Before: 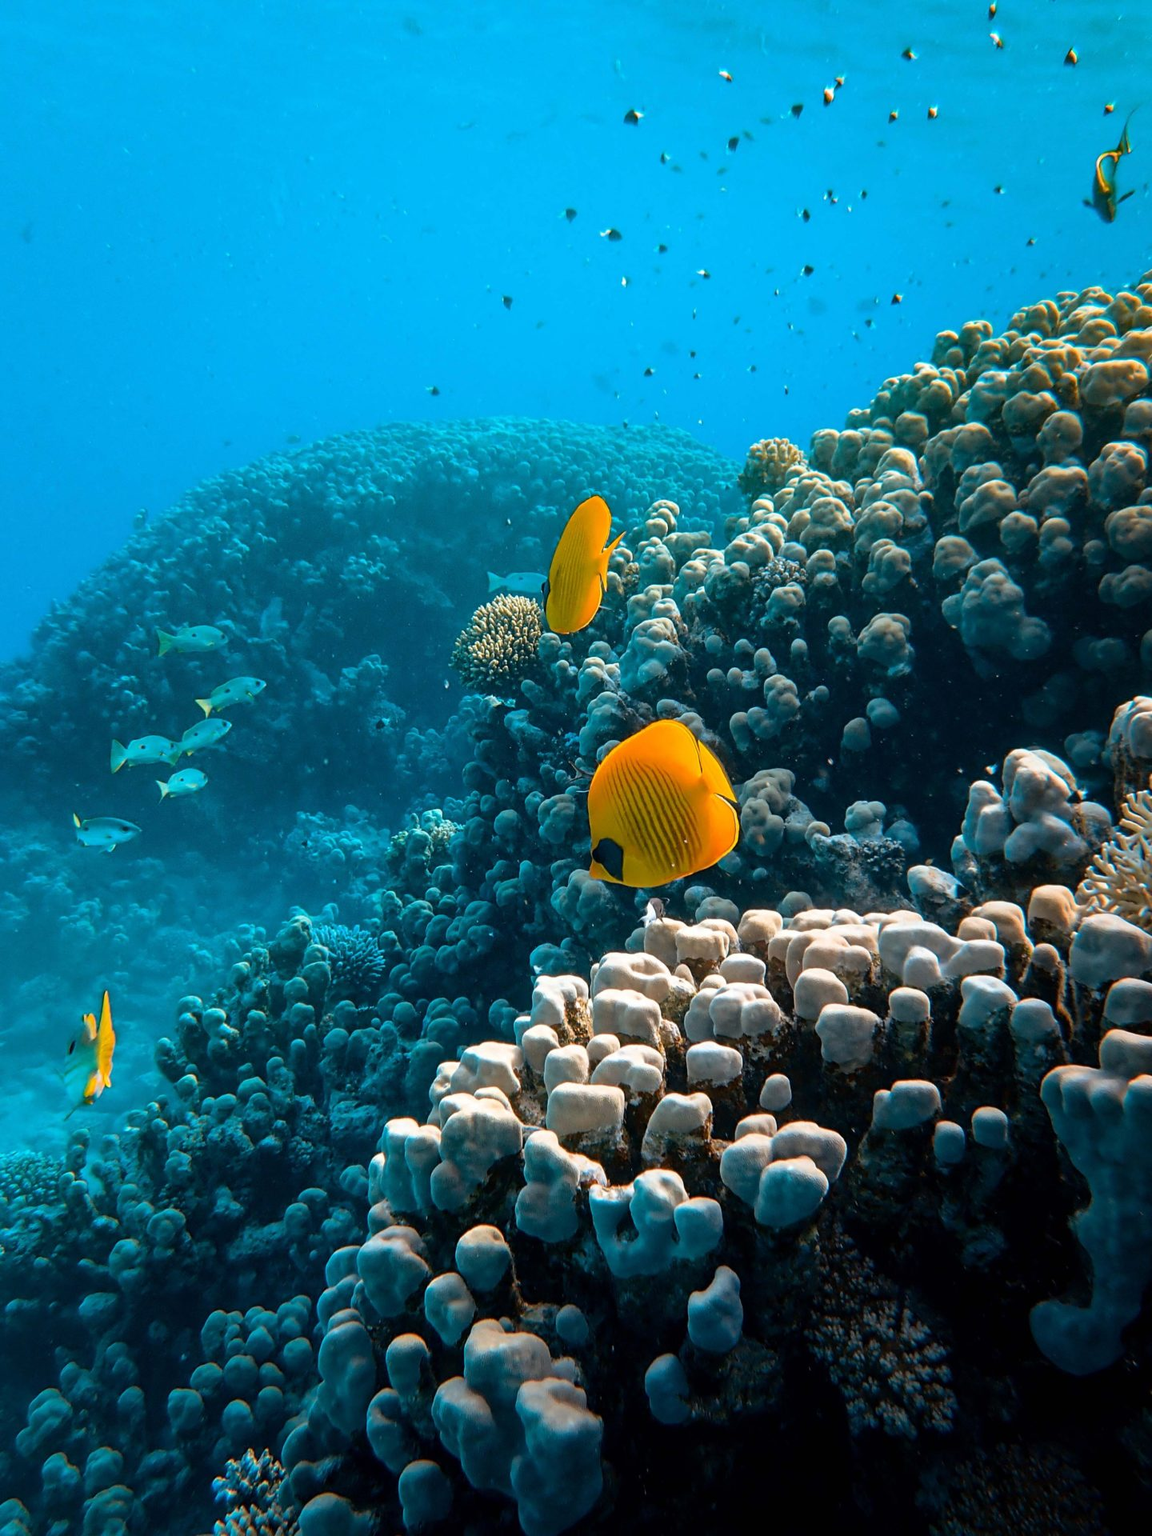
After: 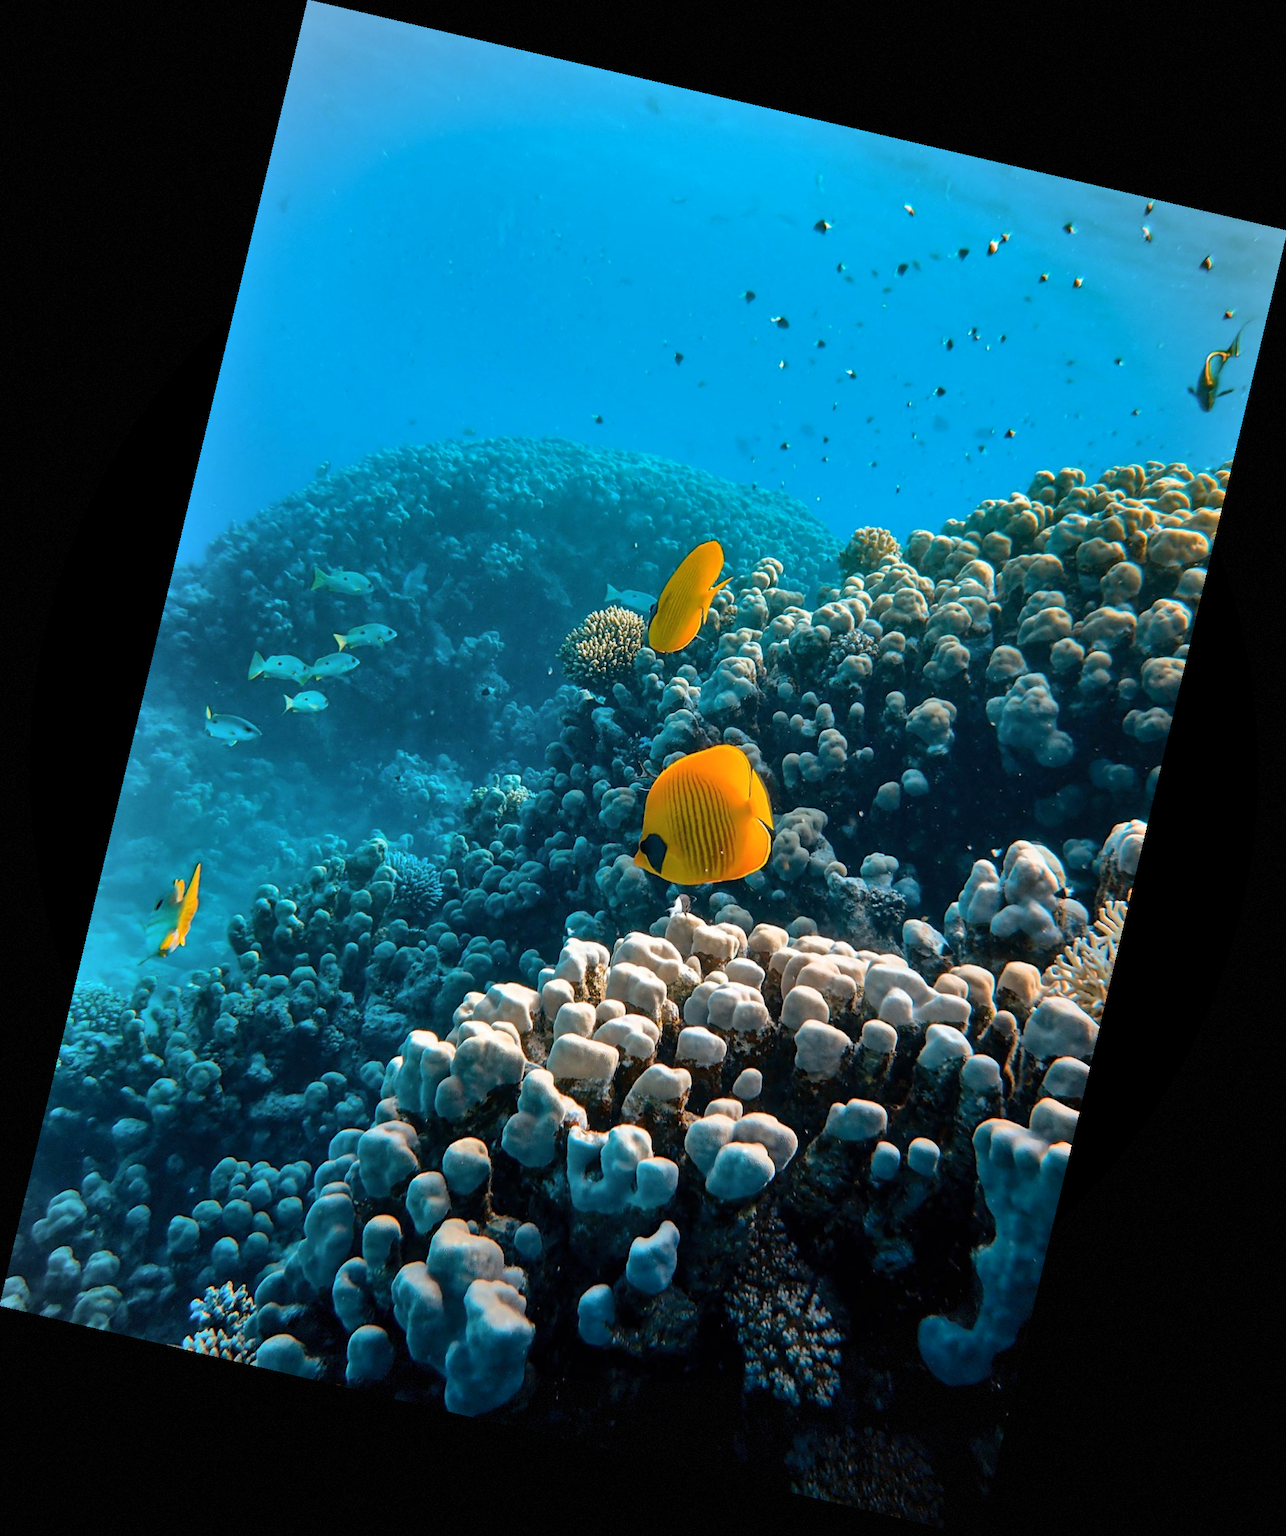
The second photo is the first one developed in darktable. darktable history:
vignetting: dithering 8-bit output, unbound false
rotate and perspective: rotation 13.27°, automatic cropping off
shadows and highlights: radius 108.52, shadows 44.07, highlights -67.8, low approximation 0.01, soften with gaussian
